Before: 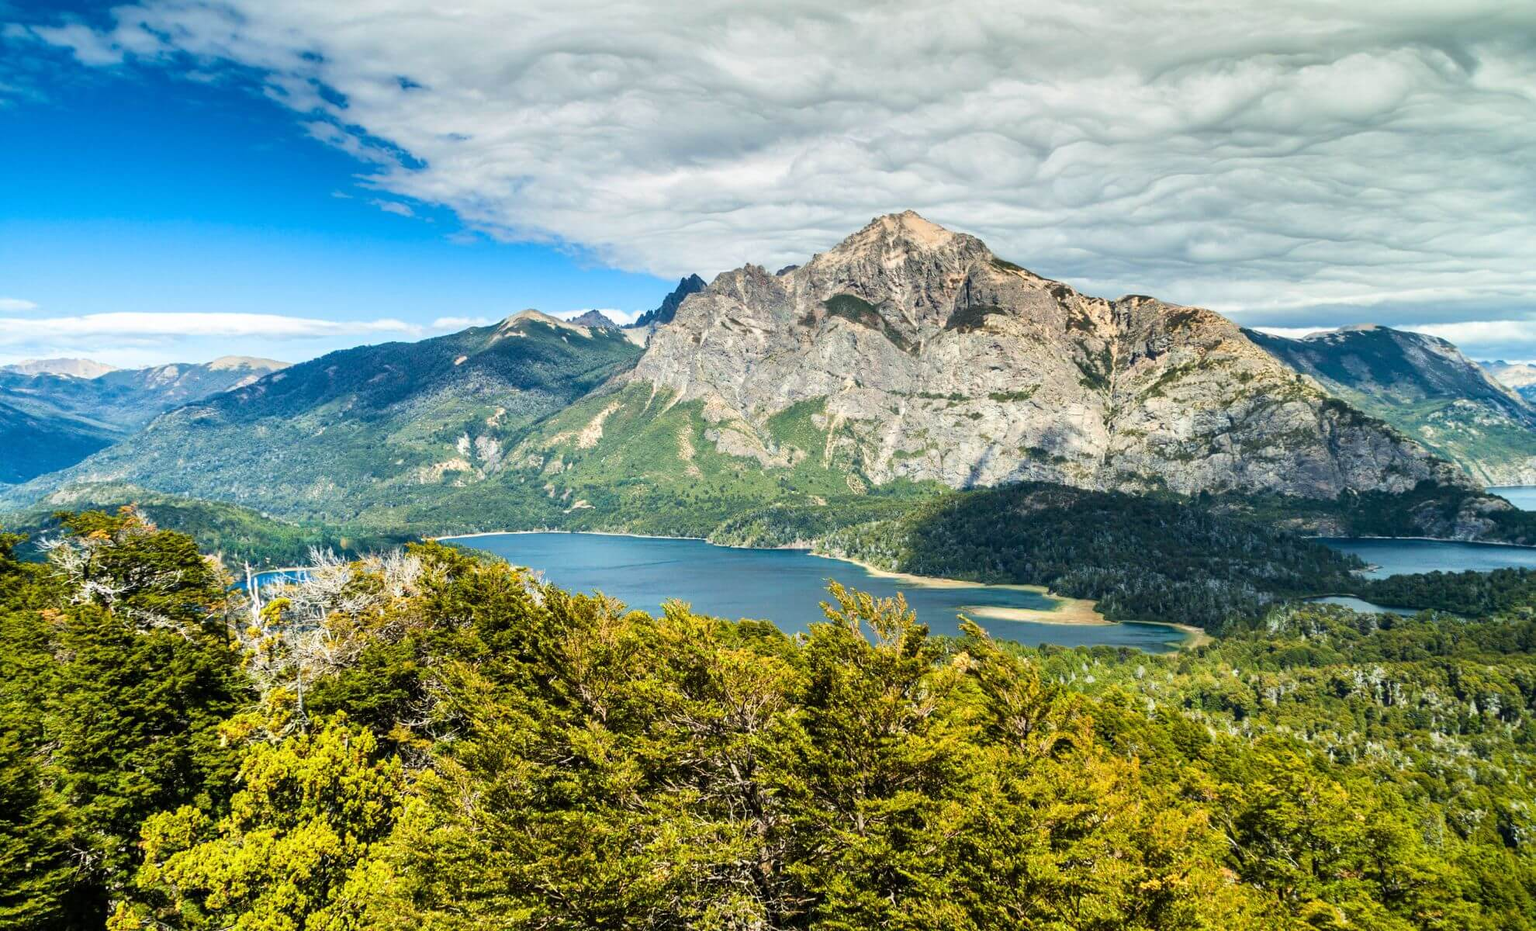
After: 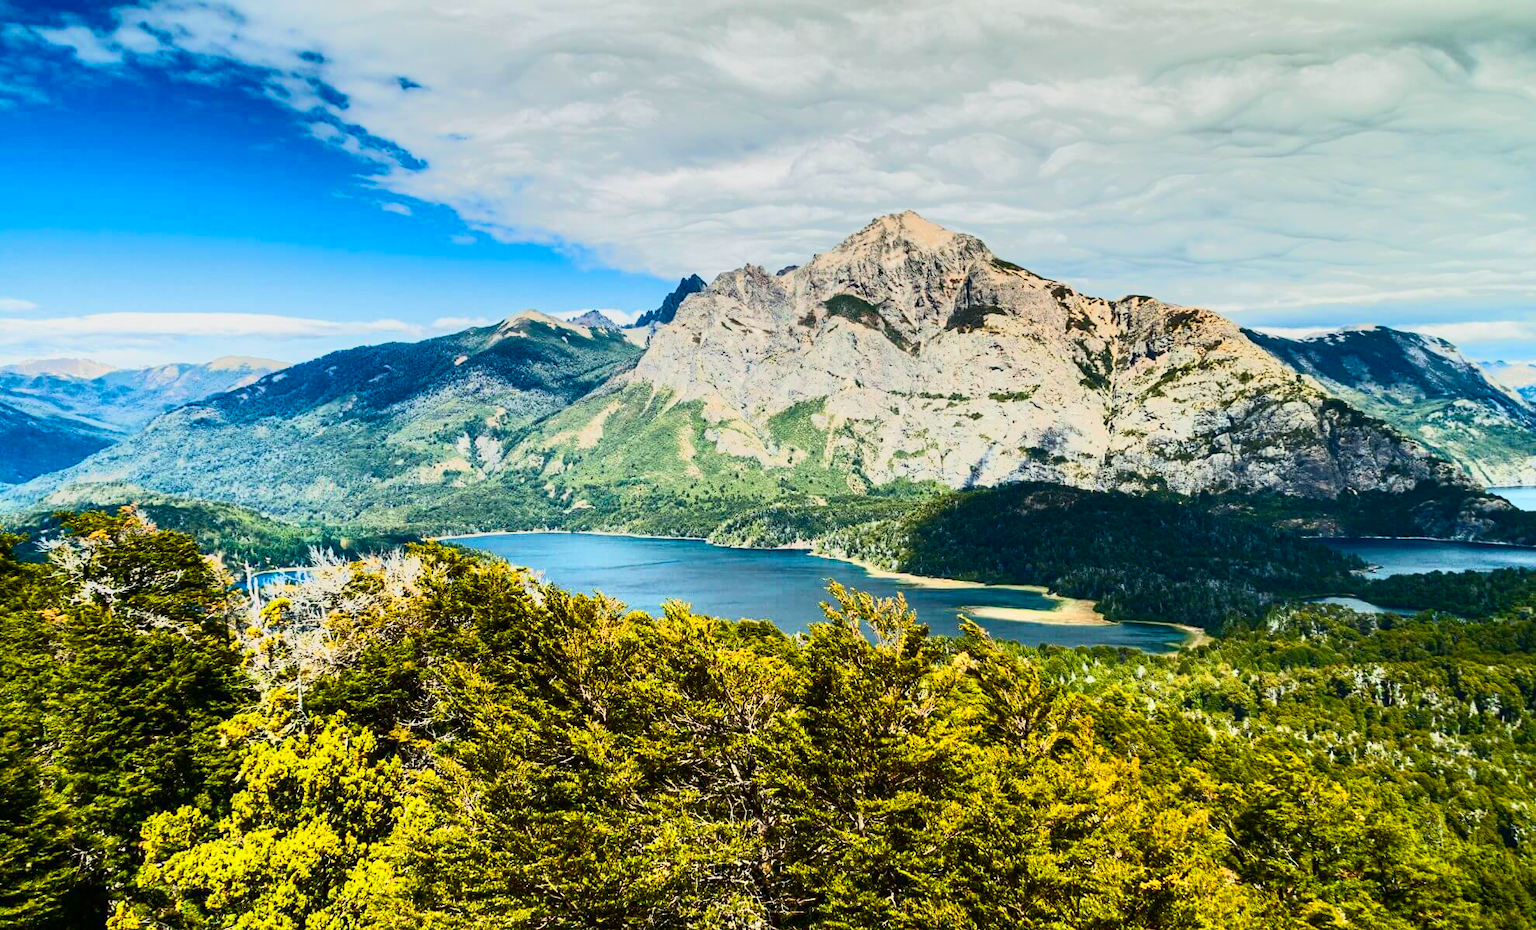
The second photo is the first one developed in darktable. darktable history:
contrast equalizer: y [[0.5, 0.5, 0.468, 0.5, 0.5, 0.5], [0.5 ×6], [0.5 ×6], [0 ×6], [0 ×6]]
tone equalizer: -7 EV -0.63 EV, -6 EV 1 EV, -5 EV -0.45 EV, -4 EV 0.43 EV, -3 EV 0.41 EV, -2 EV 0.15 EV, -1 EV -0.15 EV, +0 EV -0.39 EV, smoothing diameter 25%, edges refinement/feathering 10, preserve details guided filter
color balance rgb: perceptual saturation grading › global saturation 35%, perceptual saturation grading › highlights -25%, perceptual saturation grading › shadows 25%, global vibrance 10%
contrast brightness saturation: contrast 0.28
